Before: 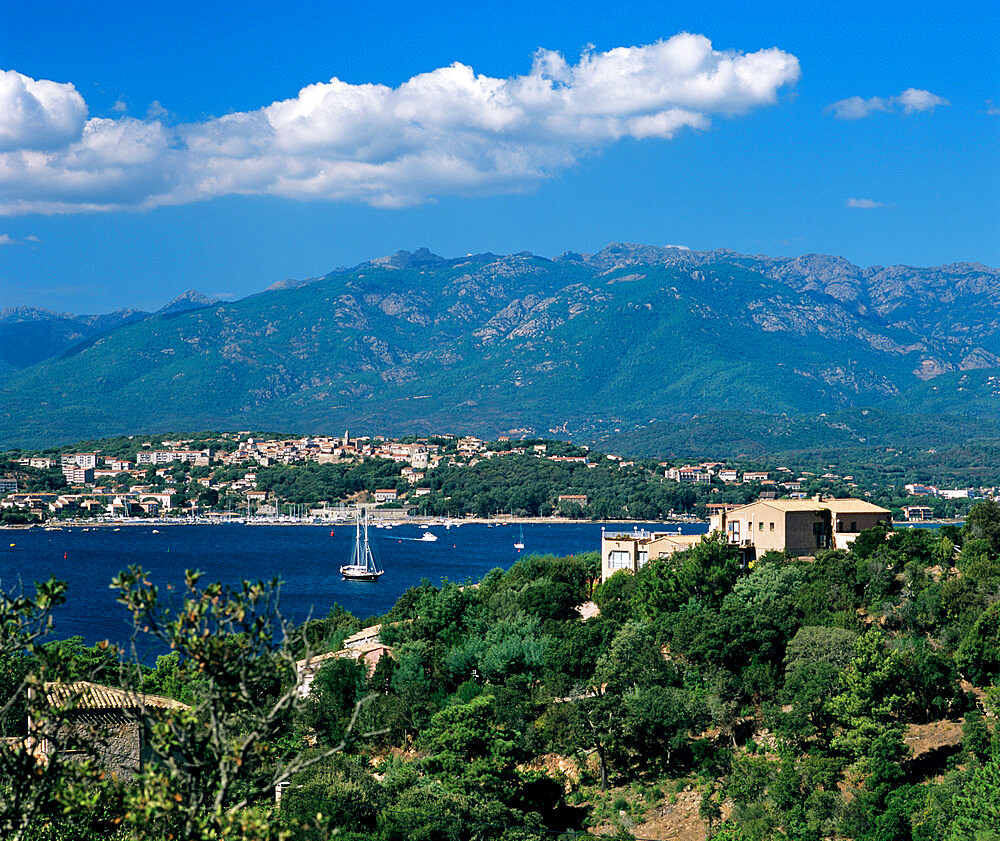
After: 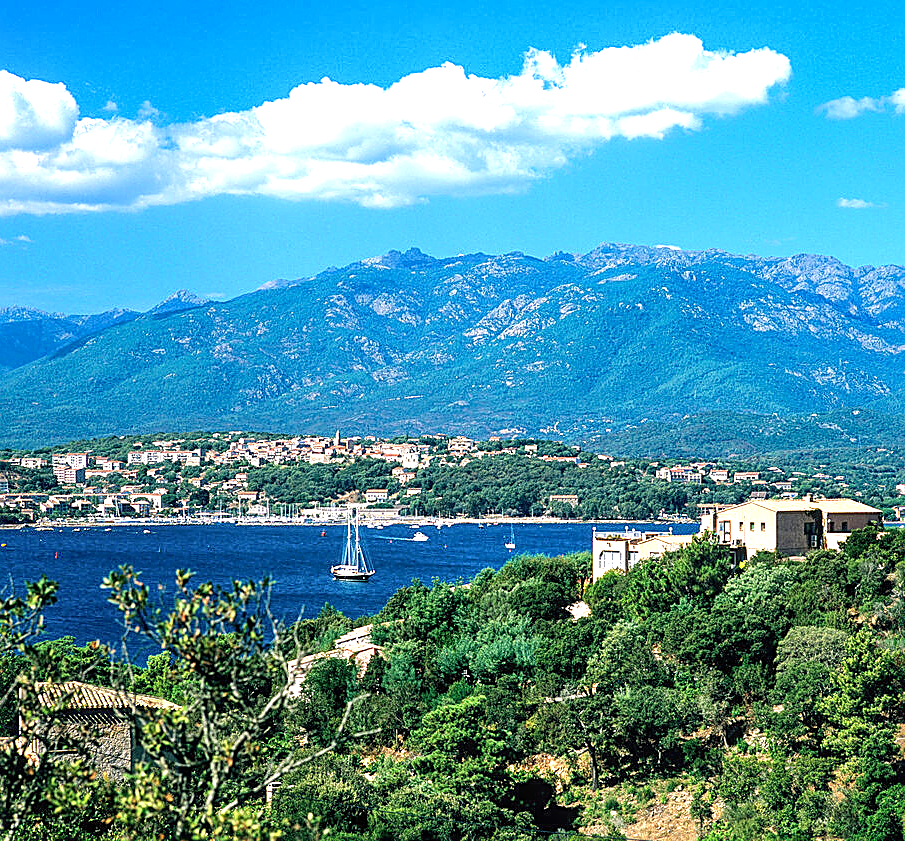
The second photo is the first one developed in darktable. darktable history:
exposure: black level correction 0, exposure 1 EV, compensate highlight preservation false
local contrast: highlights 55%, shadows 53%, detail 130%, midtone range 0.448
crop and rotate: left 0.998%, right 8.487%
sharpen: on, module defaults
